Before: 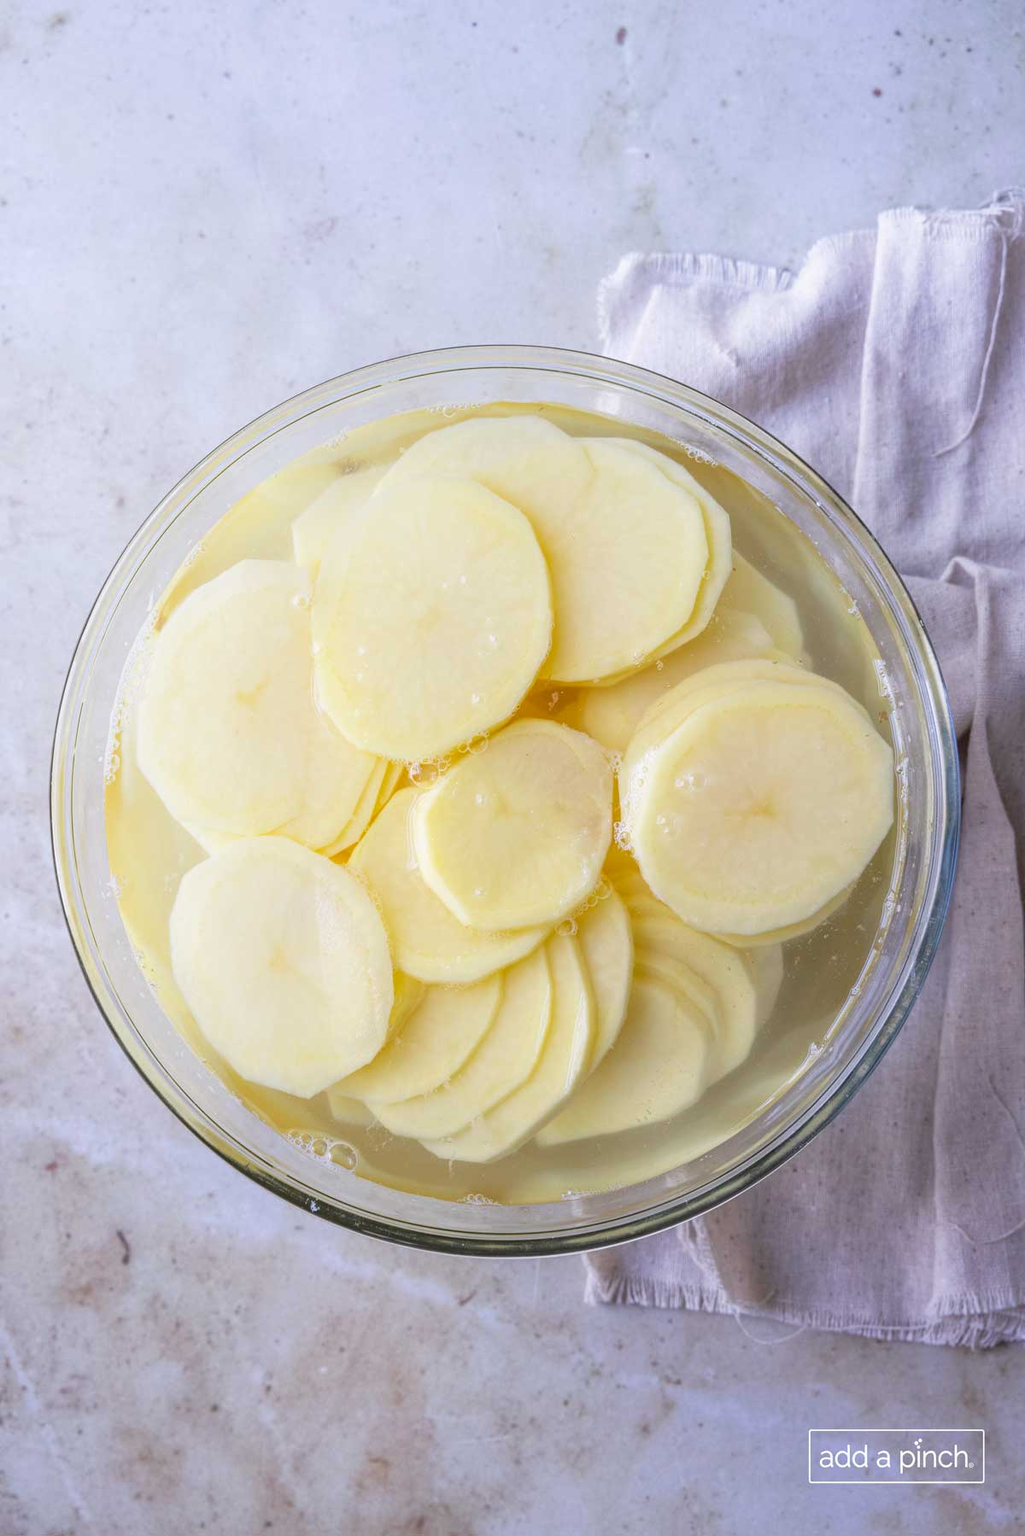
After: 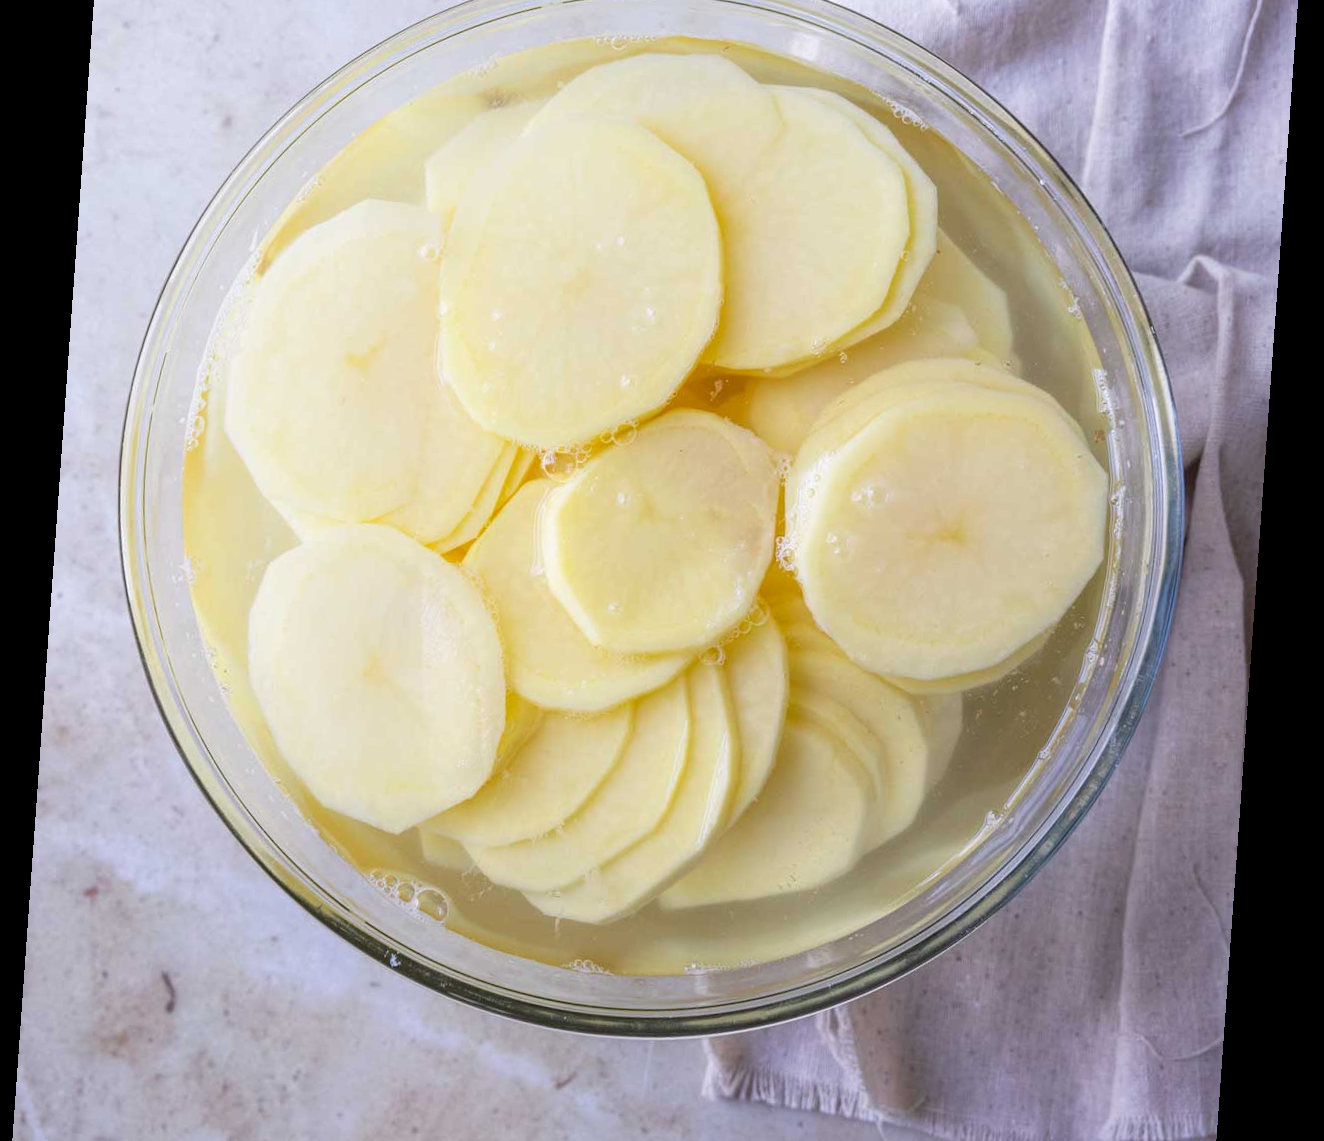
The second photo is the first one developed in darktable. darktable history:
crop and rotate: top 25.357%, bottom 13.942%
rotate and perspective: rotation 4.1°, automatic cropping off
